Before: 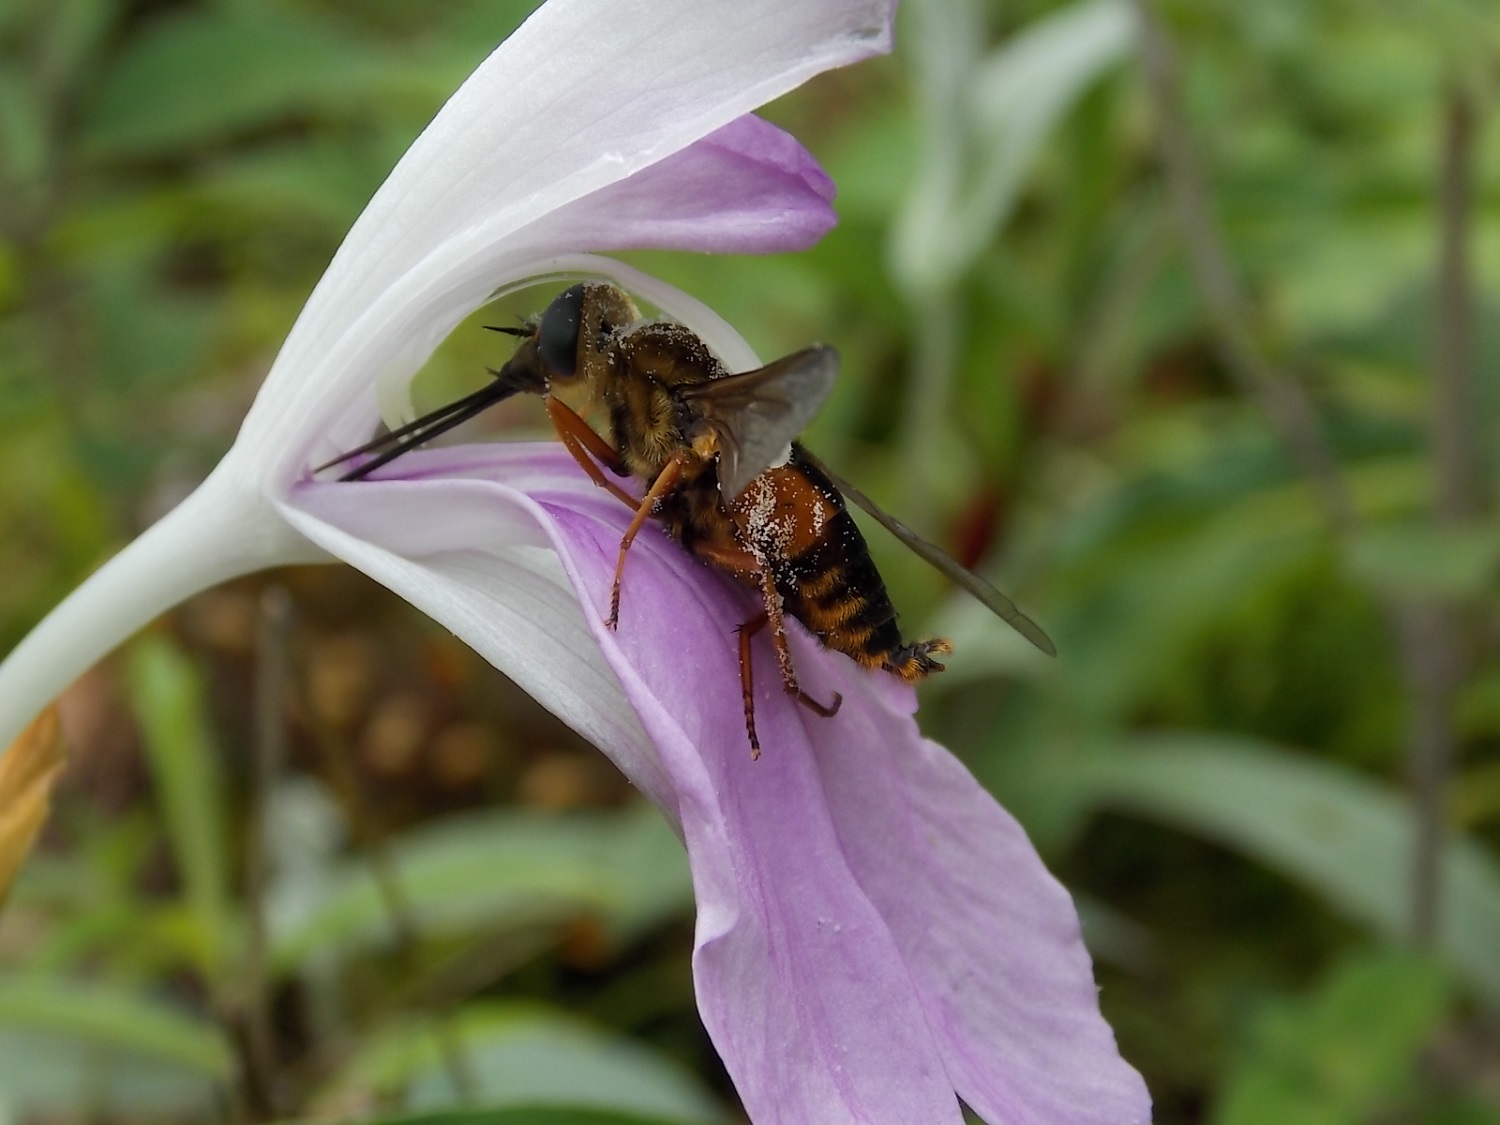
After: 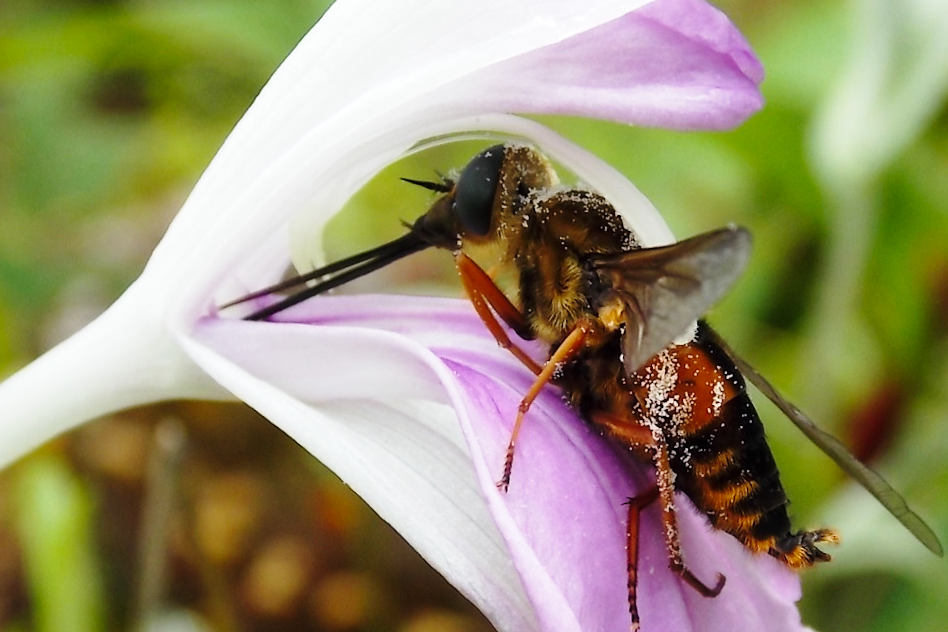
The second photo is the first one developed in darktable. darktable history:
crop and rotate: angle -4.99°, left 2.122%, top 6.945%, right 27.566%, bottom 30.519%
exposure: exposure 0.161 EV, compensate highlight preservation false
base curve: curves: ch0 [(0, 0) (0.028, 0.03) (0.121, 0.232) (0.46, 0.748) (0.859, 0.968) (1, 1)], preserve colors none
